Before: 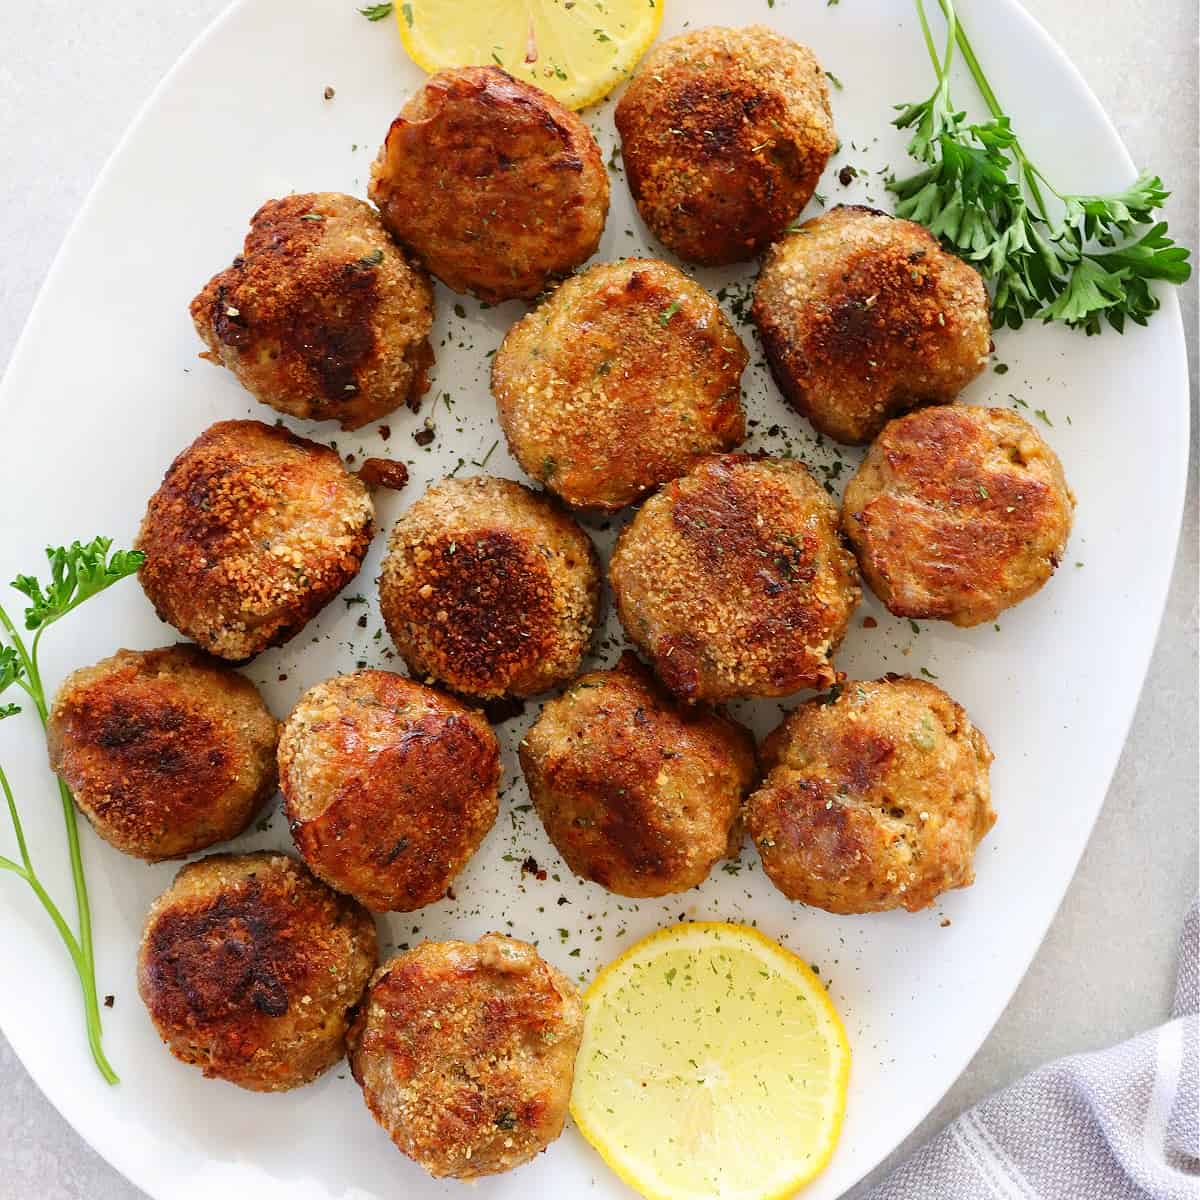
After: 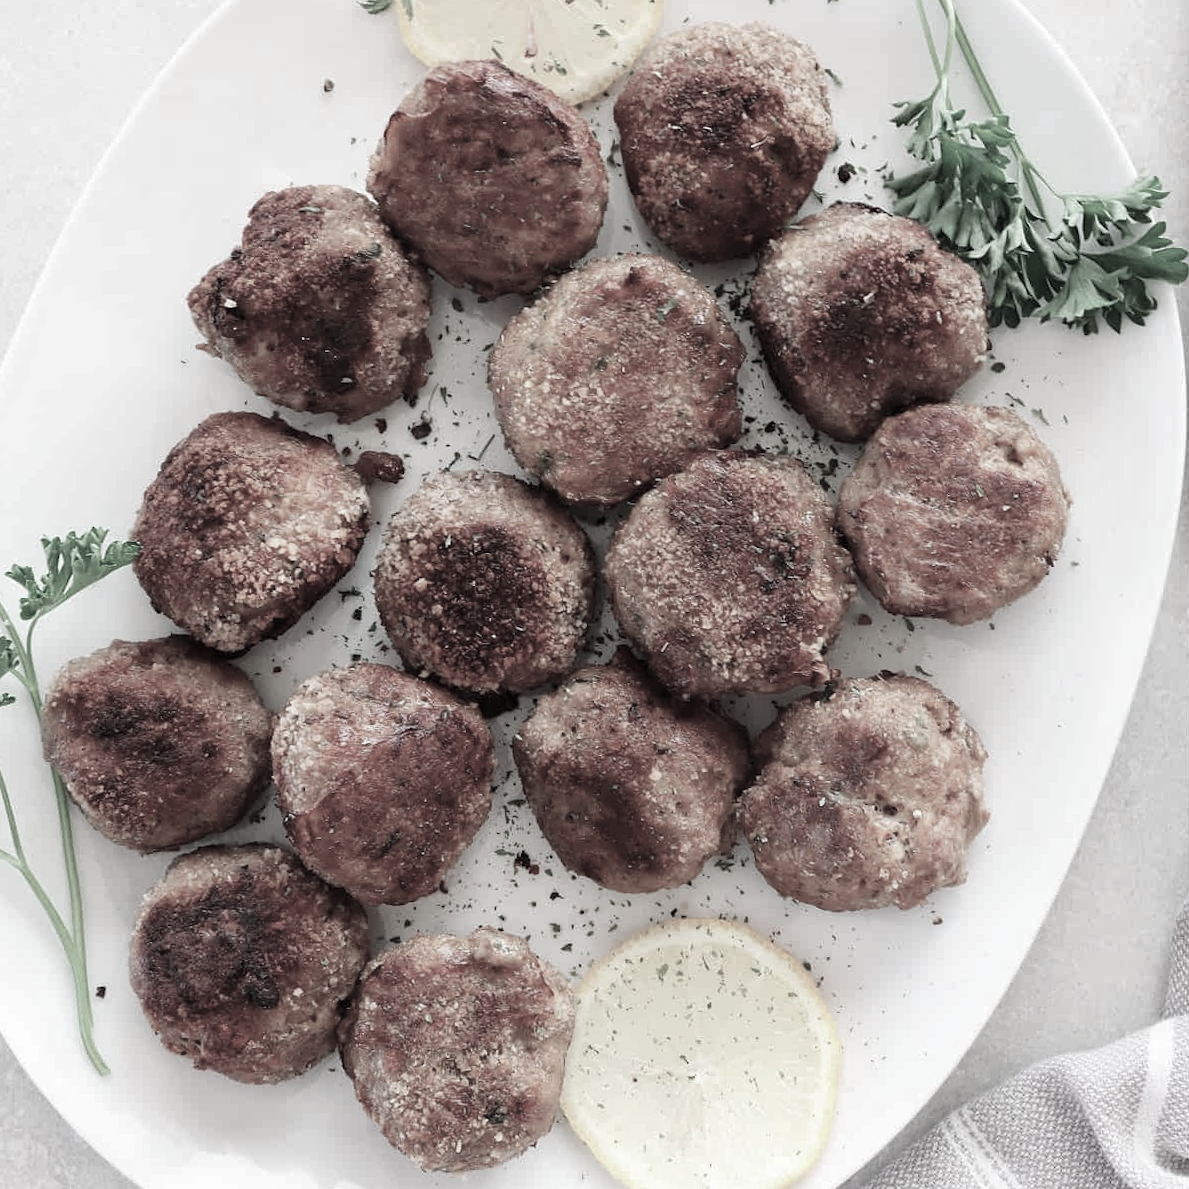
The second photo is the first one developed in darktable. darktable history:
color contrast: green-magenta contrast 0.3, blue-yellow contrast 0.15
crop and rotate: angle -0.5°
